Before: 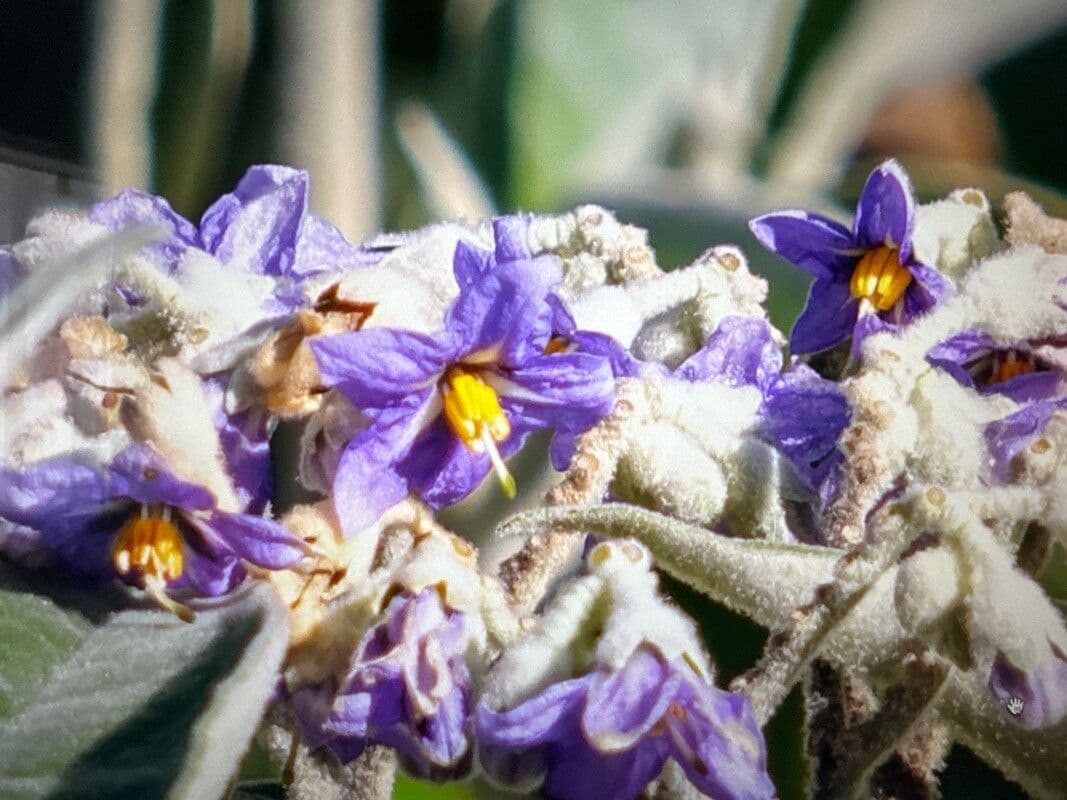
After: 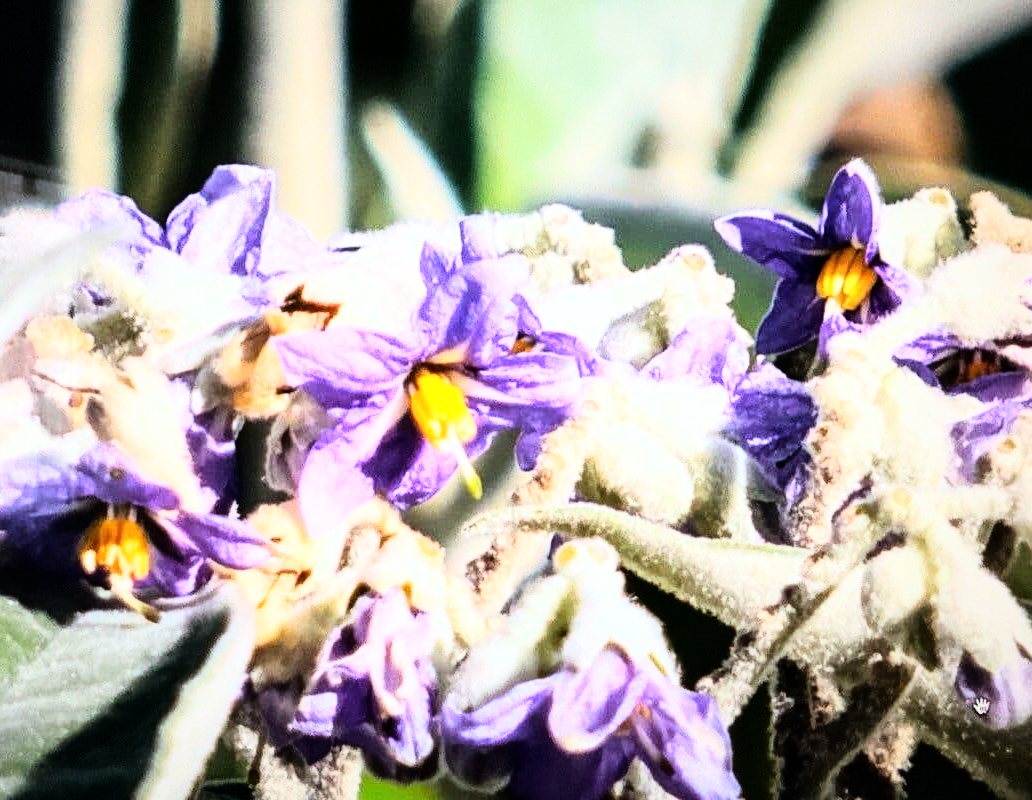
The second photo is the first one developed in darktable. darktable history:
crop and rotate: left 3.238%
rgb curve: curves: ch0 [(0, 0) (0.21, 0.15) (0.24, 0.21) (0.5, 0.75) (0.75, 0.96) (0.89, 0.99) (1, 1)]; ch1 [(0, 0.02) (0.21, 0.13) (0.25, 0.2) (0.5, 0.67) (0.75, 0.9) (0.89, 0.97) (1, 1)]; ch2 [(0, 0.02) (0.21, 0.13) (0.25, 0.2) (0.5, 0.67) (0.75, 0.9) (0.89, 0.97) (1, 1)], compensate middle gray true
